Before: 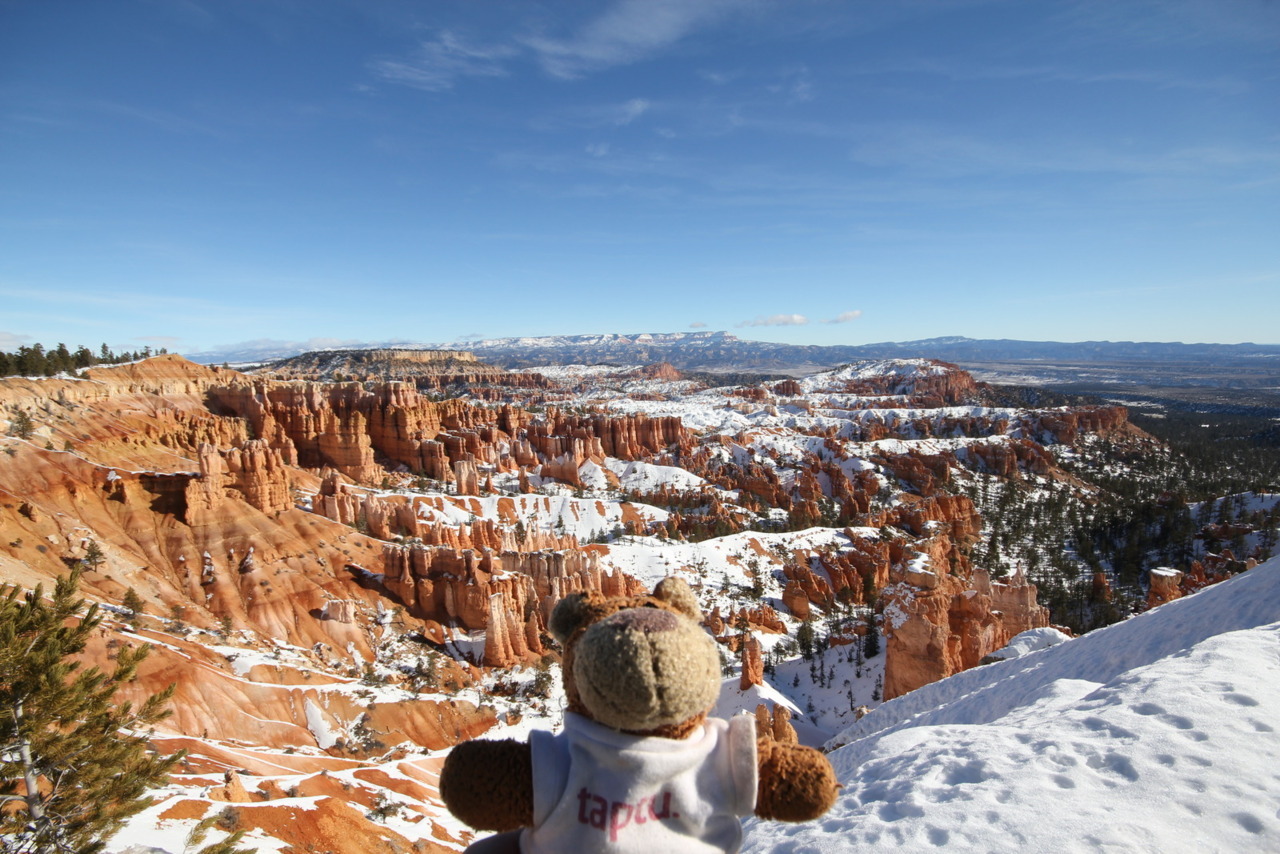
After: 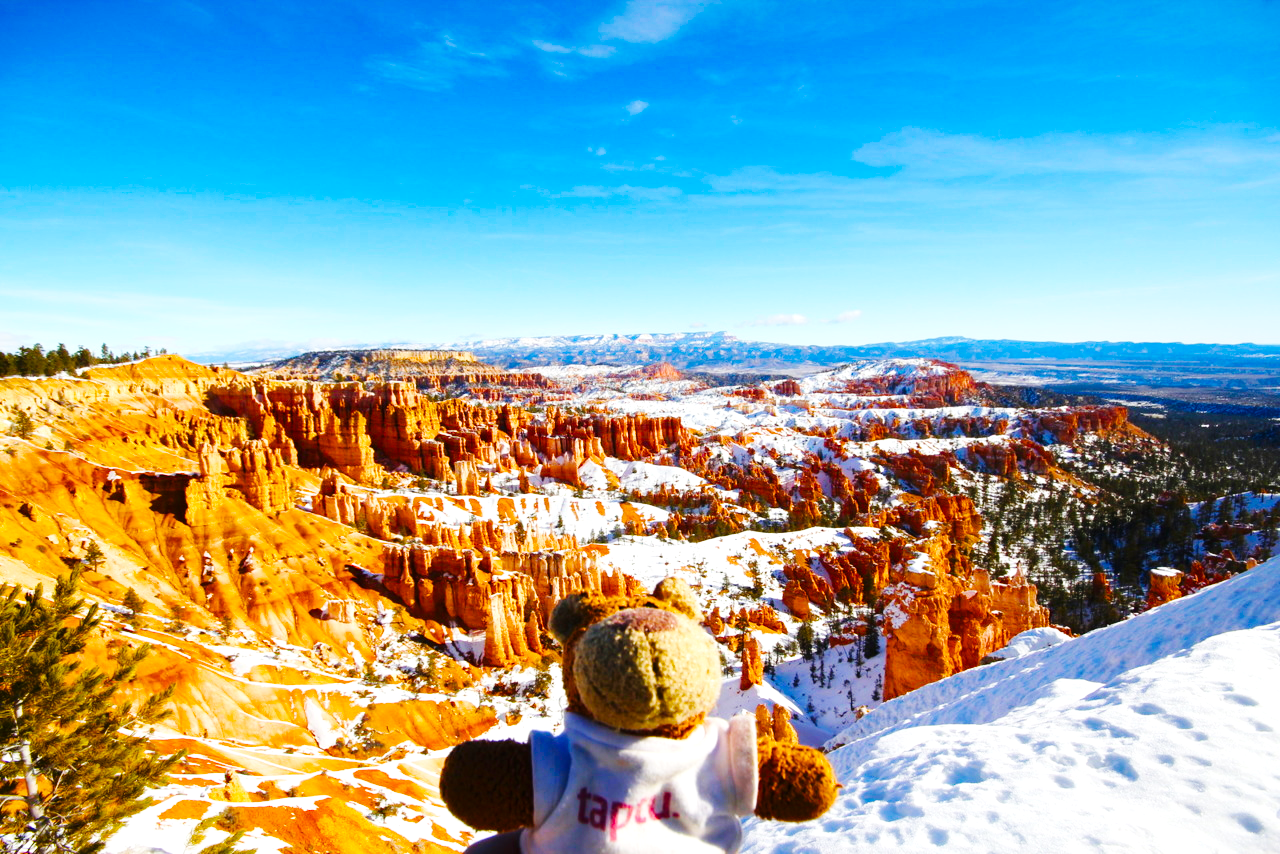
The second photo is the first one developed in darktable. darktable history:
color balance rgb: linear chroma grading › shadows 10%, linear chroma grading › highlights 10%, linear chroma grading › global chroma 15%, linear chroma grading › mid-tones 15%, perceptual saturation grading › global saturation 40%, perceptual saturation grading › highlights -25%, perceptual saturation grading › mid-tones 35%, perceptual saturation grading › shadows 35%, perceptual brilliance grading › global brilliance 11.29%, global vibrance 11.29%
base curve: curves: ch0 [(0, 0) (0.032, 0.025) (0.121, 0.166) (0.206, 0.329) (0.605, 0.79) (1, 1)], preserve colors none
